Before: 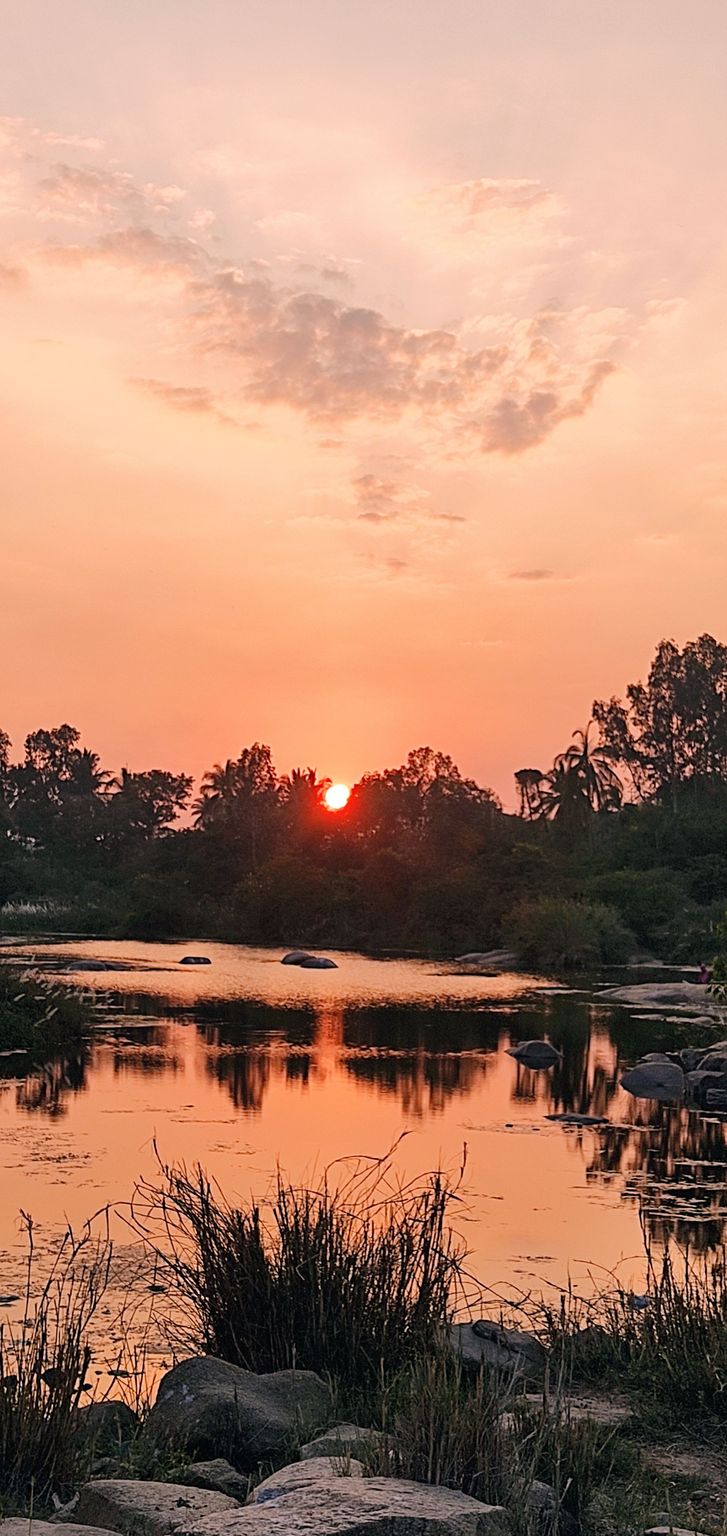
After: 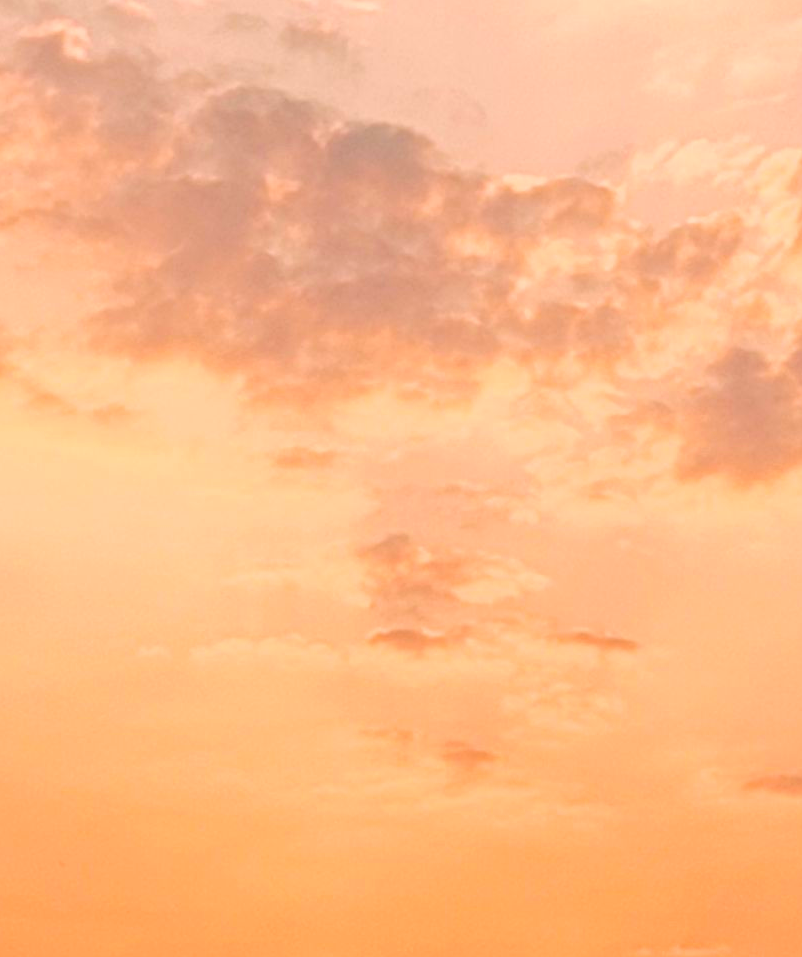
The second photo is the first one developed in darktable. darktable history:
crop: left 28.662%, top 16.867%, right 26.754%, bottom 57.965%
color balance rgb: linear chroma grading › shadows -29.403%, linear chroma grading › global chroma 34.468%, perceptual saturation grading › global saturation 15.505%, perceptual saturation grading › highlights -19.614%, perceptual saturation grading › shadows 19.111%, global vibrance 20%
